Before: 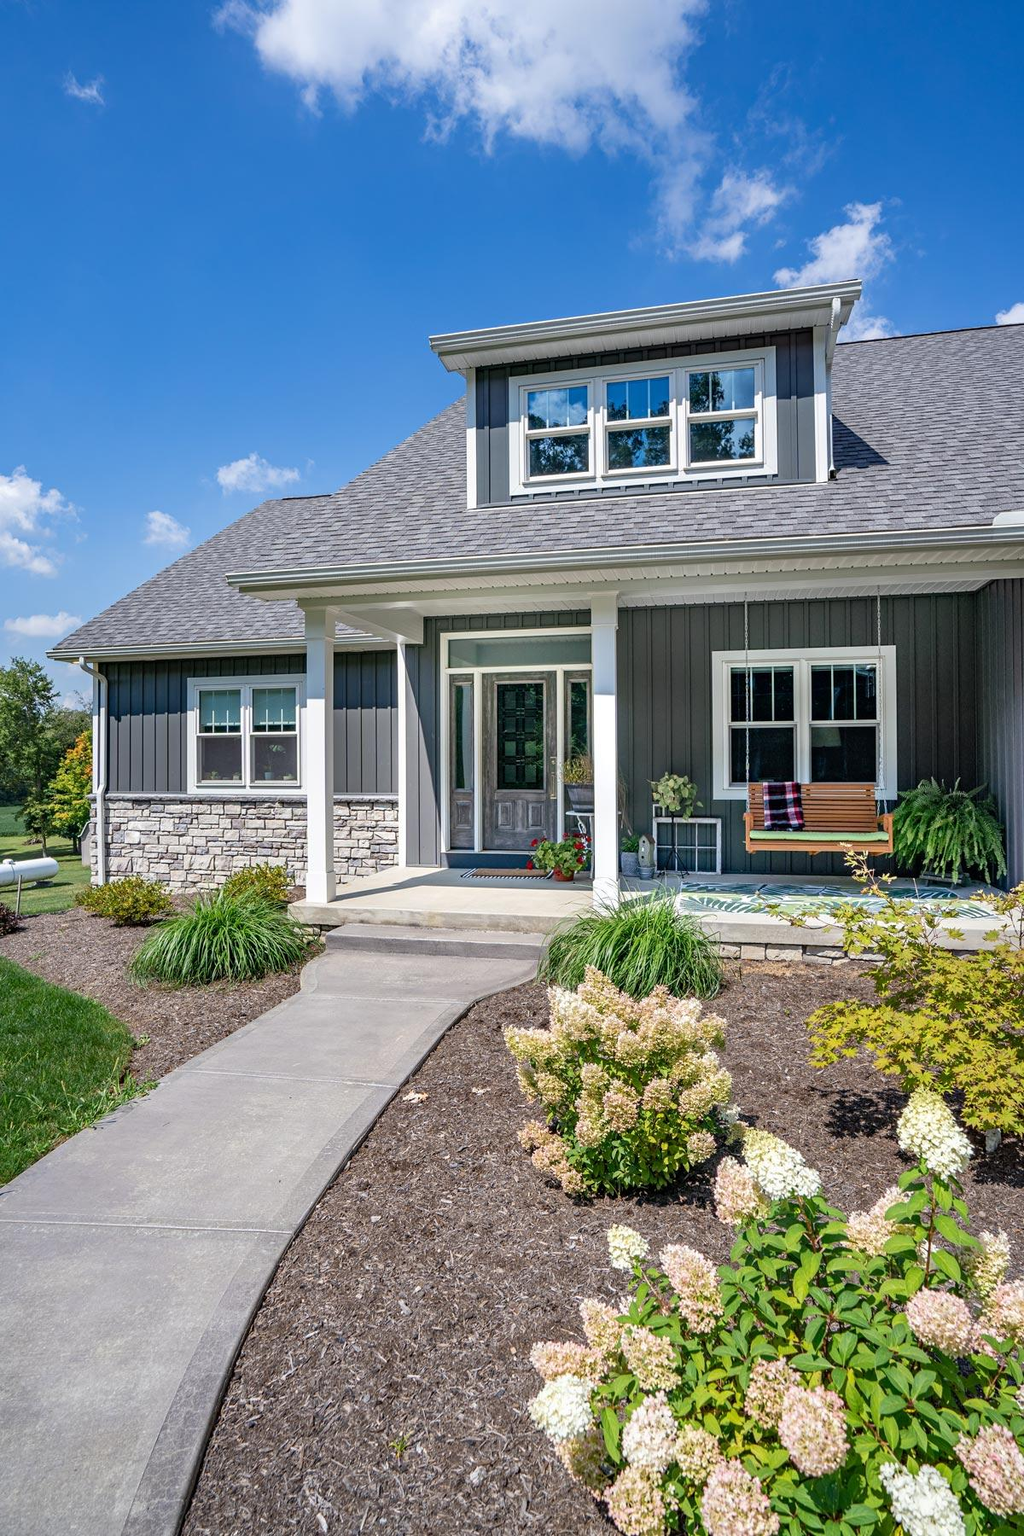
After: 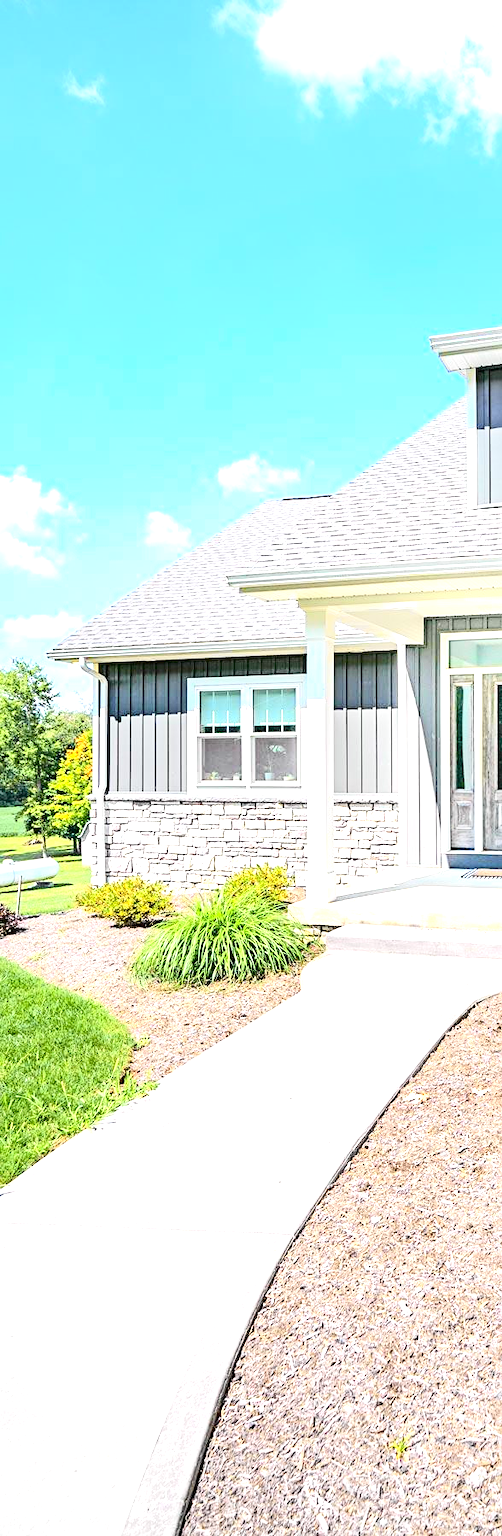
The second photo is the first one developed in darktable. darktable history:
sharpen: amount 0.2
crop and rotate: left 0%, top 0%, right 50.845%
tone curve: curves: ch0 [(0, 0.008) (0.107, 0.083) (0.283, 0.287) (0.429, 0.51) (0.607, 0.739) (0.789, 0.893) (0.998, 0.978)]; ch1 [(0, 0) (0.323, 0.339) (0.438, 0.427) (0.478, 0.484) (0.502, 0.502) (0.527, 0.525) (0.571, 0.579) (0.608, 0.629) (0.669, 0.704) (0.859, 0.899) (1, 1)]; ch2 [(0, 0) (0.33, 0.347) (0.421, 0.456) (0.473, 0.498) (0.502, 0.504) (0.522, 0.524) (0.549, 0.567) (0.593, 0.626) (0.676, 0.724) (1, 1)], color space Lab, independent channels, preserve colors none
exposure: exposure 2.04 EV, compensate highlight preservation false
